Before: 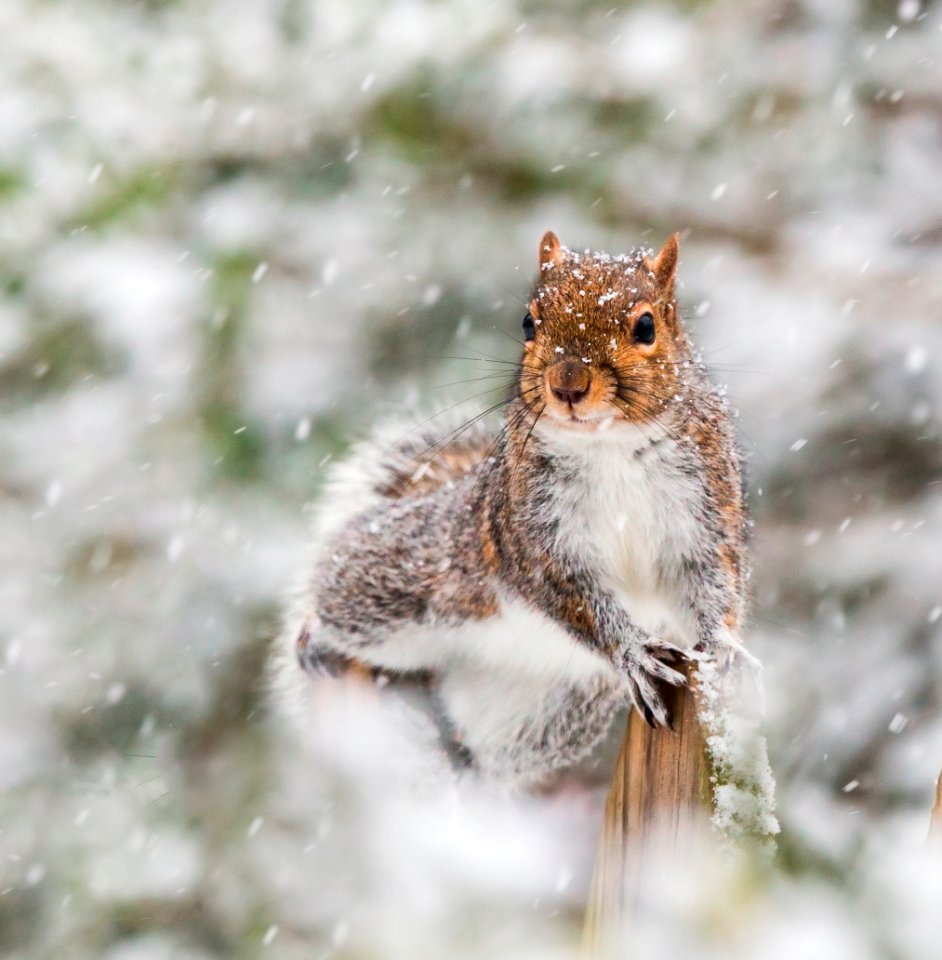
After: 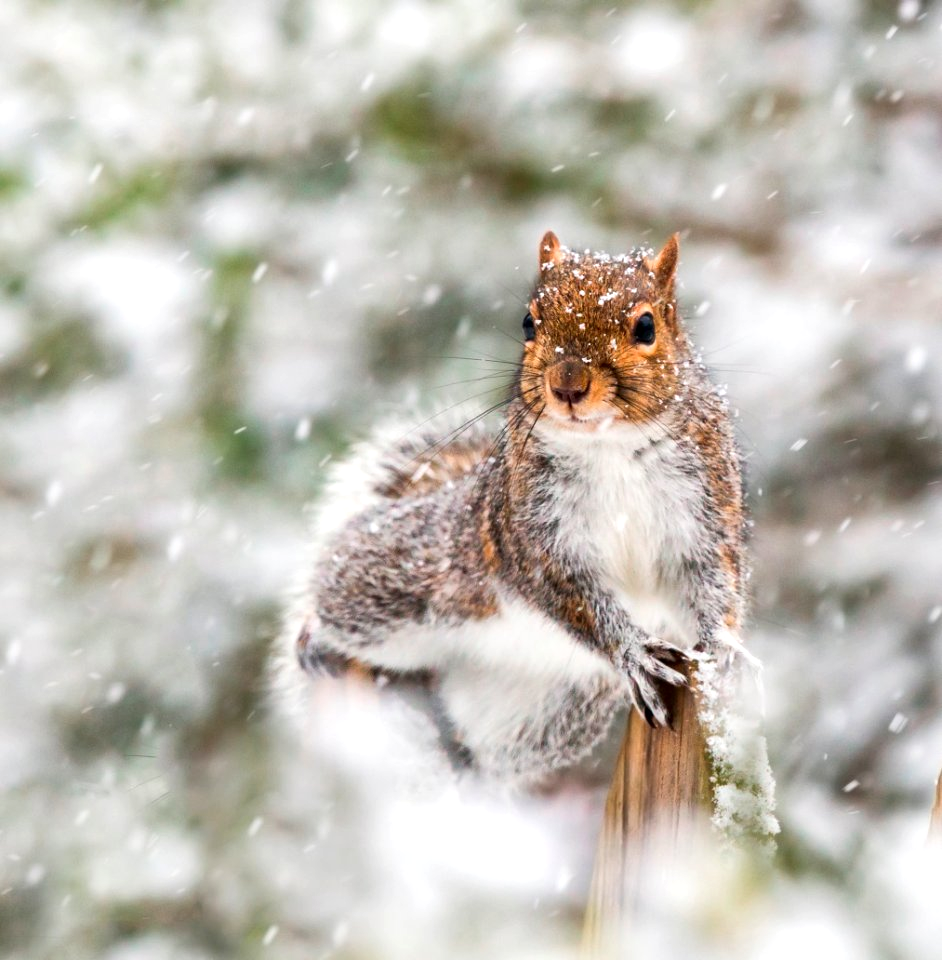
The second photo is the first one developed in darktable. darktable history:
local contrast: mode bilateral grid, contrast 20, coarseness 50, detail 119%, midtone range 0.2
exposure: exposure 0.164 EV, compensate highlight preservation false
